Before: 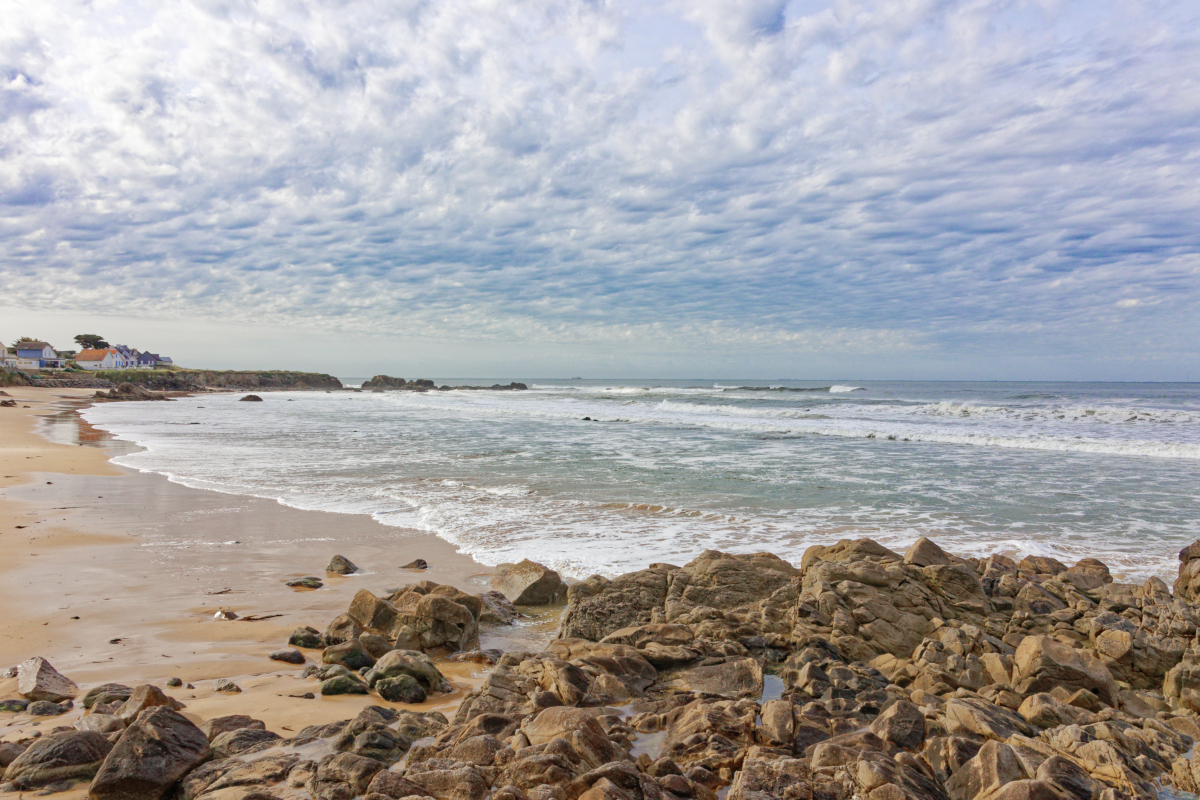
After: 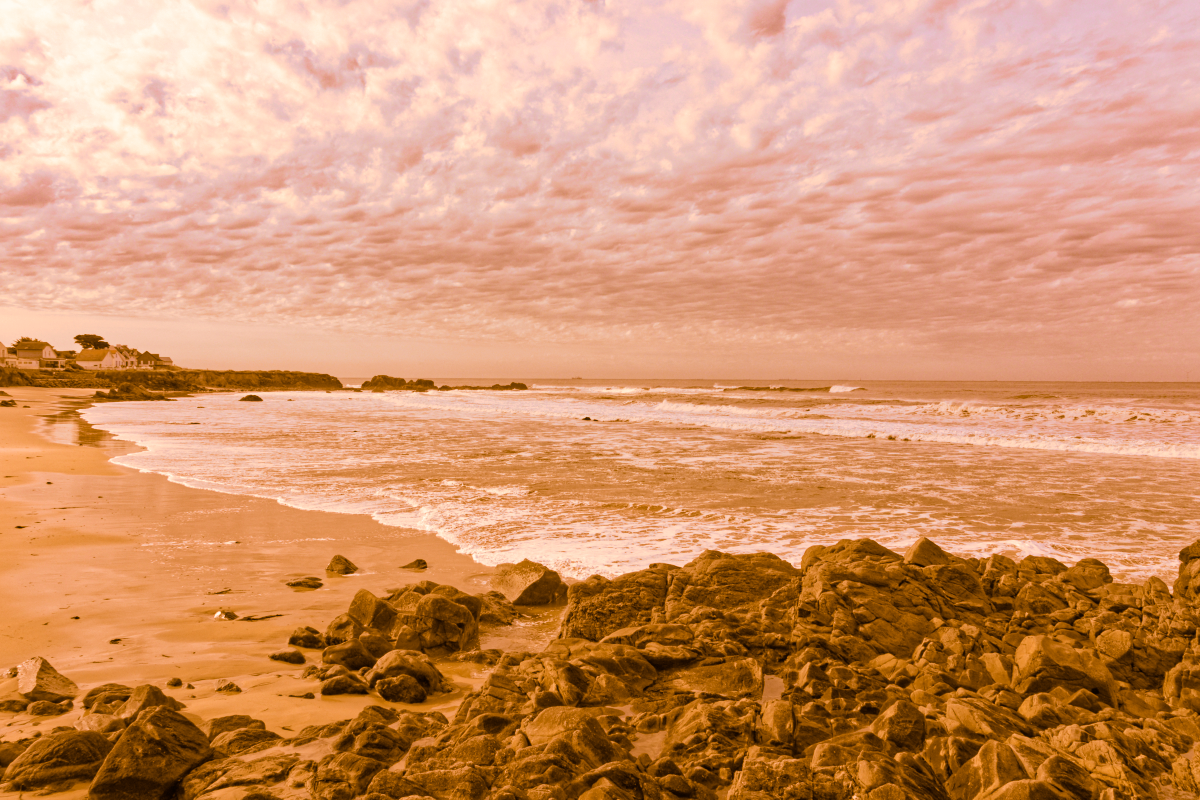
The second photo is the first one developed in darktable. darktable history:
color correction: highlights a* 17.88, highlights b* 18.79
split-toning: shadows › hue 26°, shadows › saturation 0.92, highlights › hue 40°, highlights › saturation 0.92, balance -63, compress 0%
